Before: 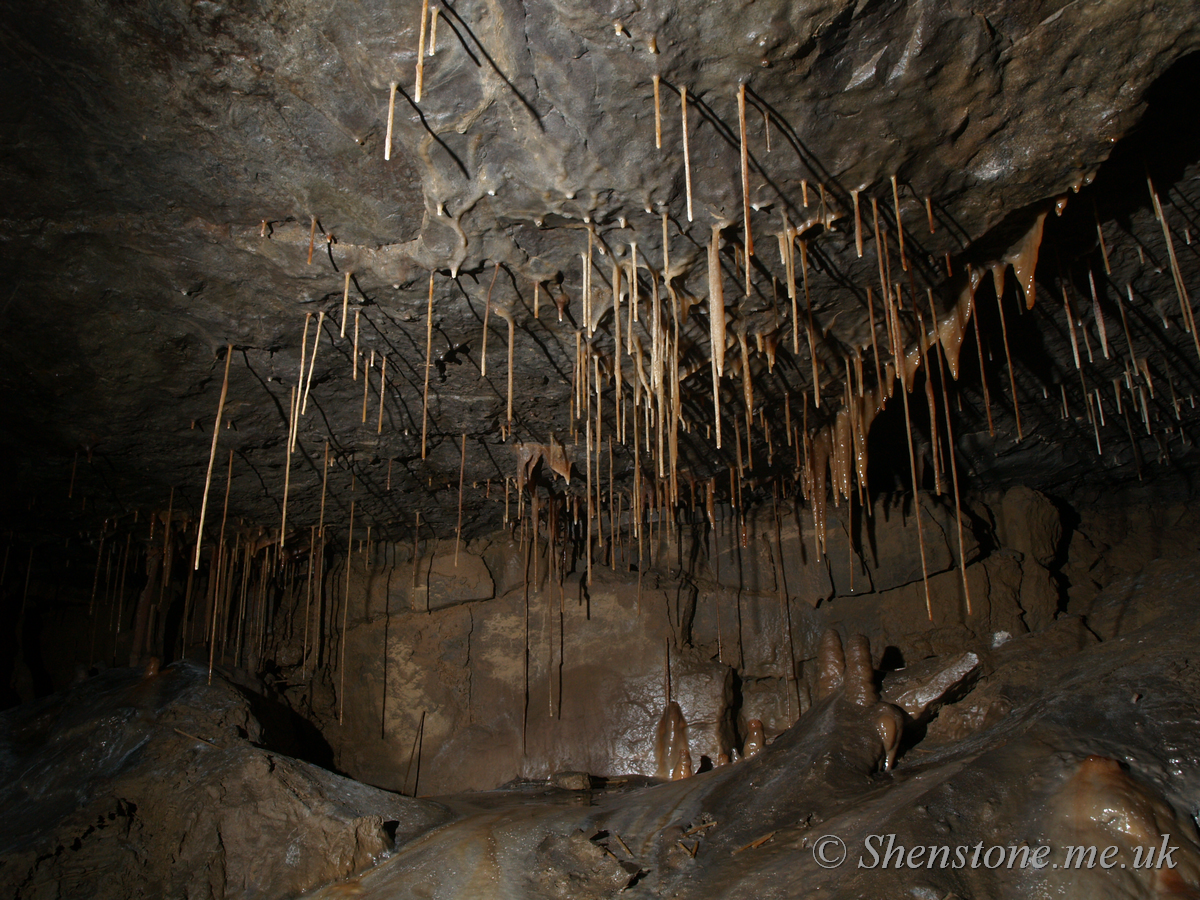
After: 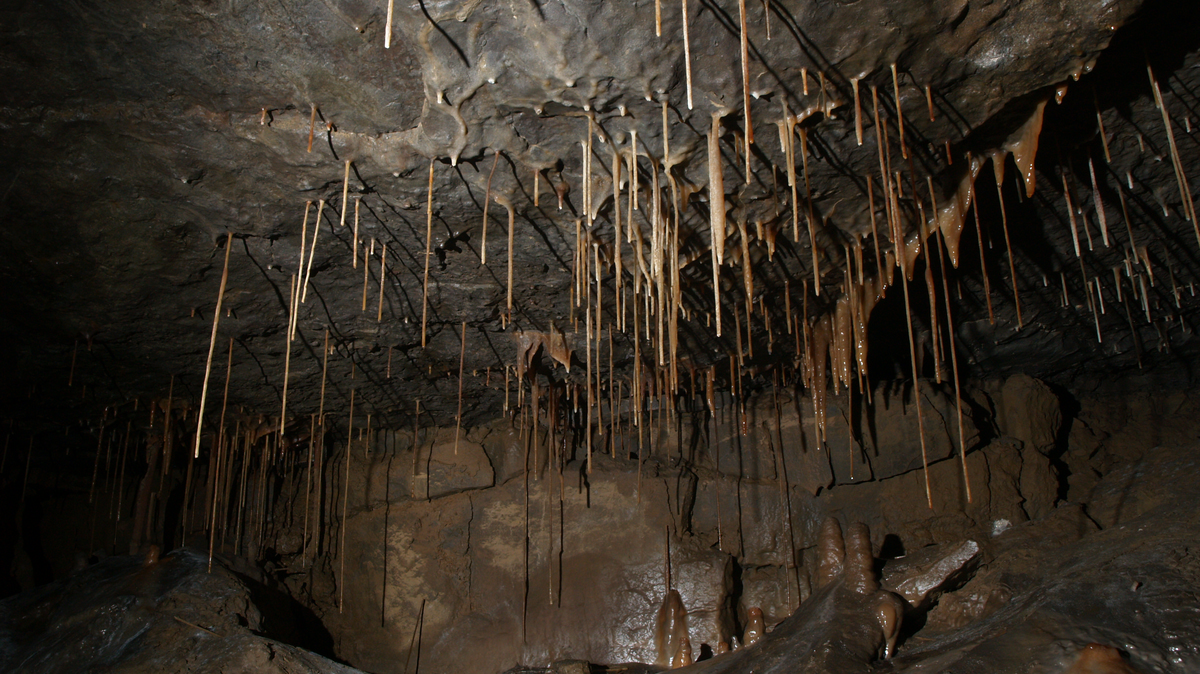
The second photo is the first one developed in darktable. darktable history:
crop and rotate: top 12.504%, bottom 12.551%
